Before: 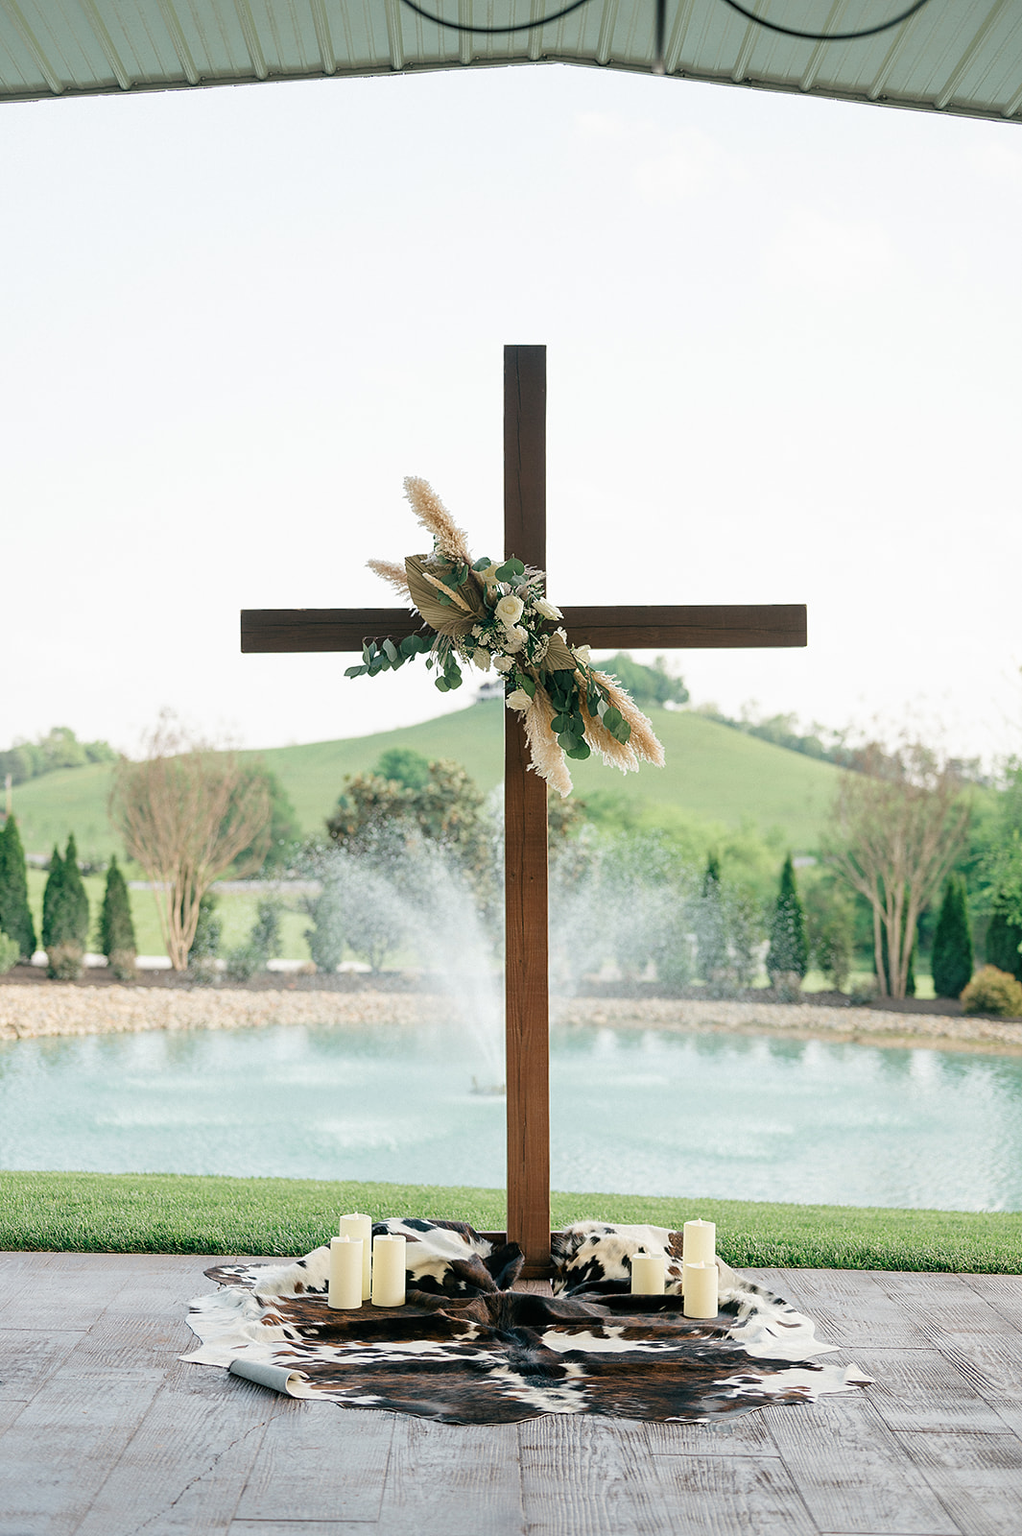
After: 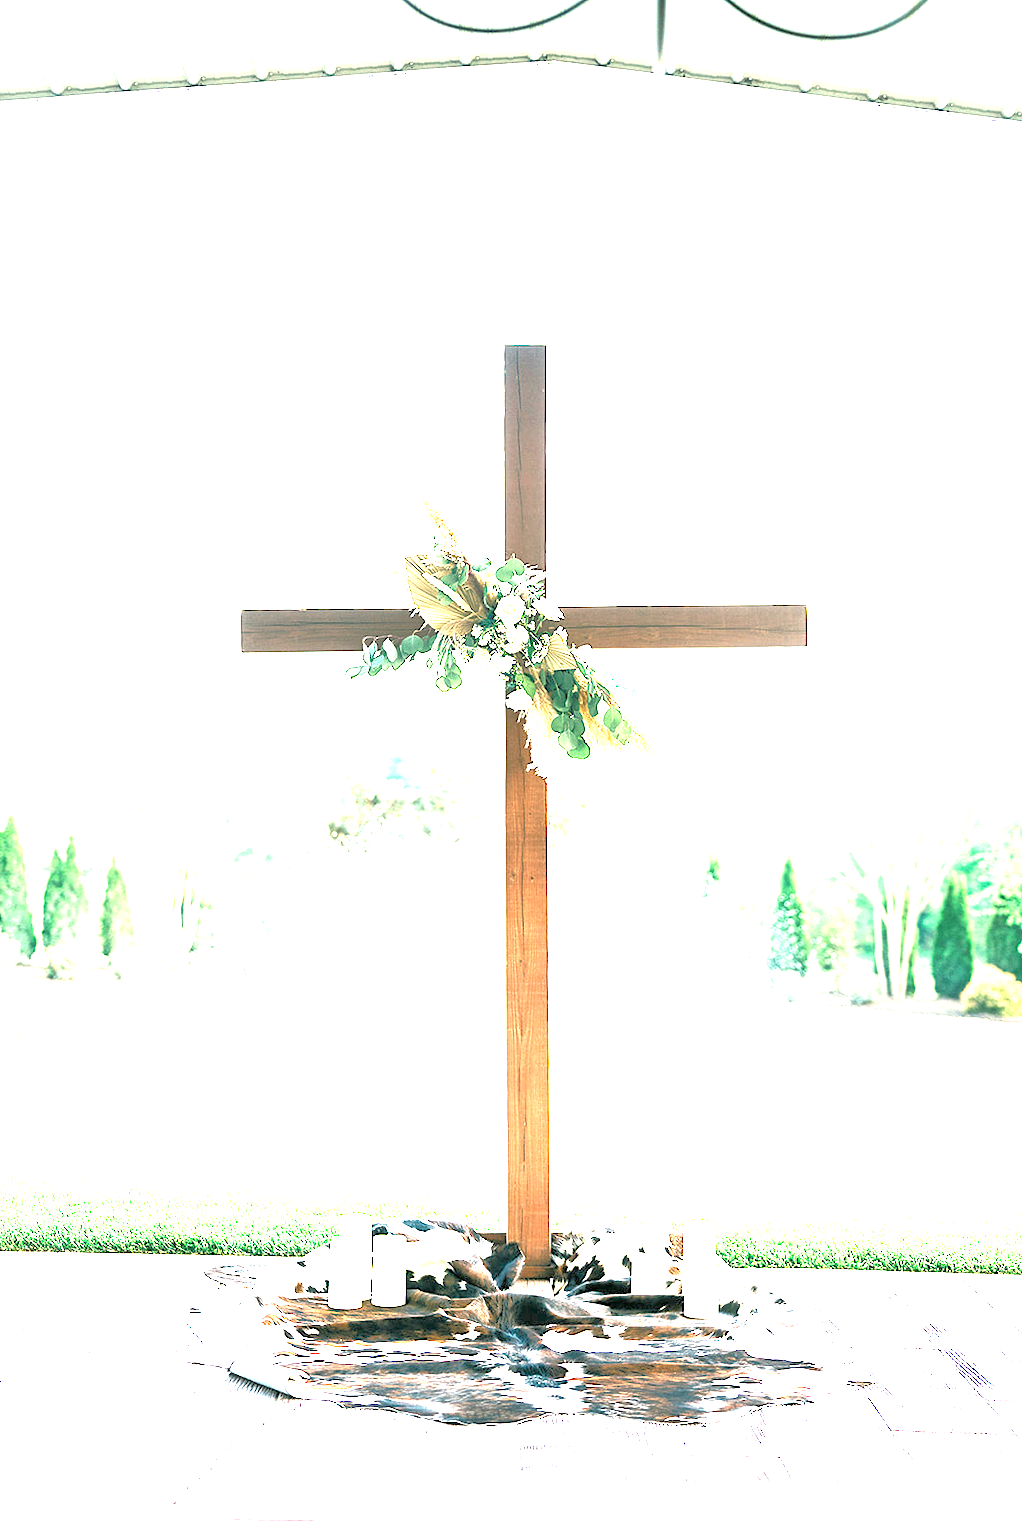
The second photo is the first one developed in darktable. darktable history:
exposure: exposure 3 EV, compensate highlight preservation false
tone equalizer: -7 EV 0.15 EV, -6 EV 0.6 EV, -5 EV 1.15 EV, -4 EV 1.33 EV, -3 EV 1.15 EV, -2 EV 0.6 EV, -1 EV 0.15 EV, mask exposure compensation -0.5 EV
